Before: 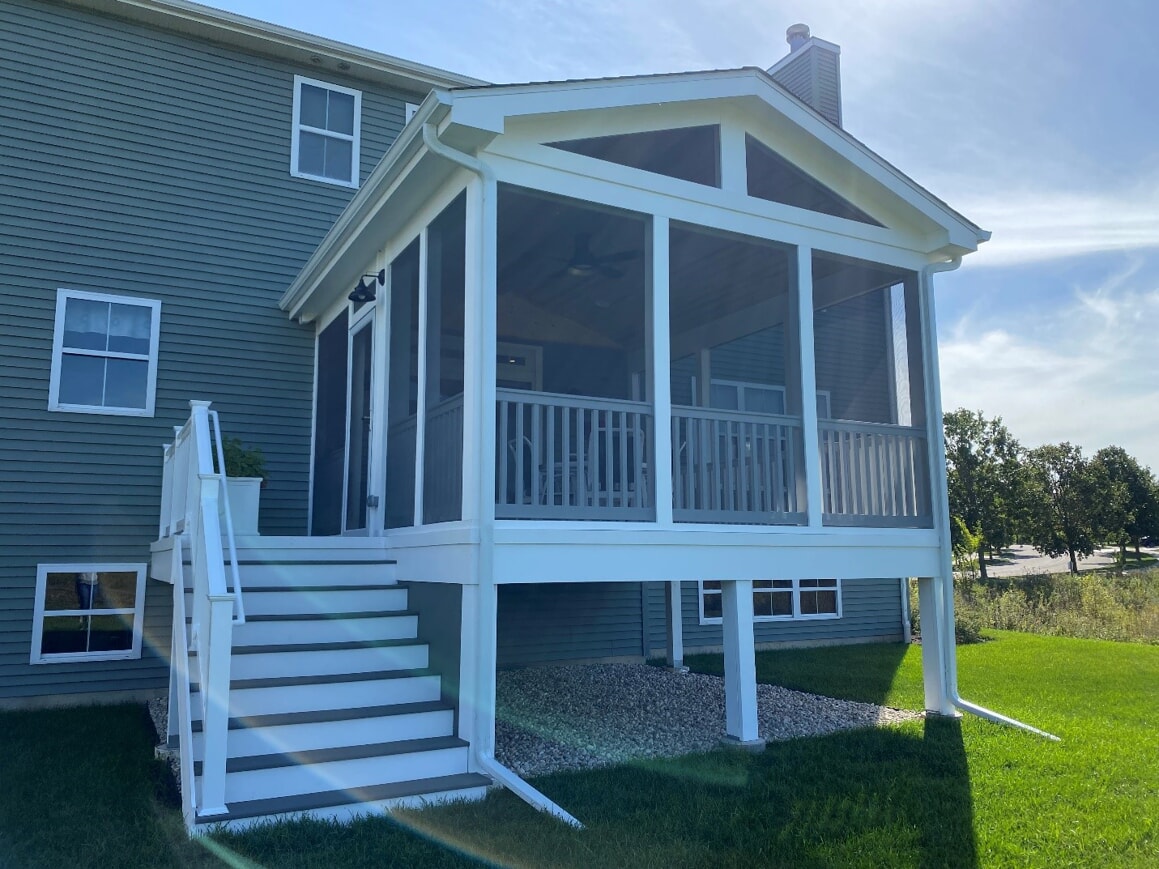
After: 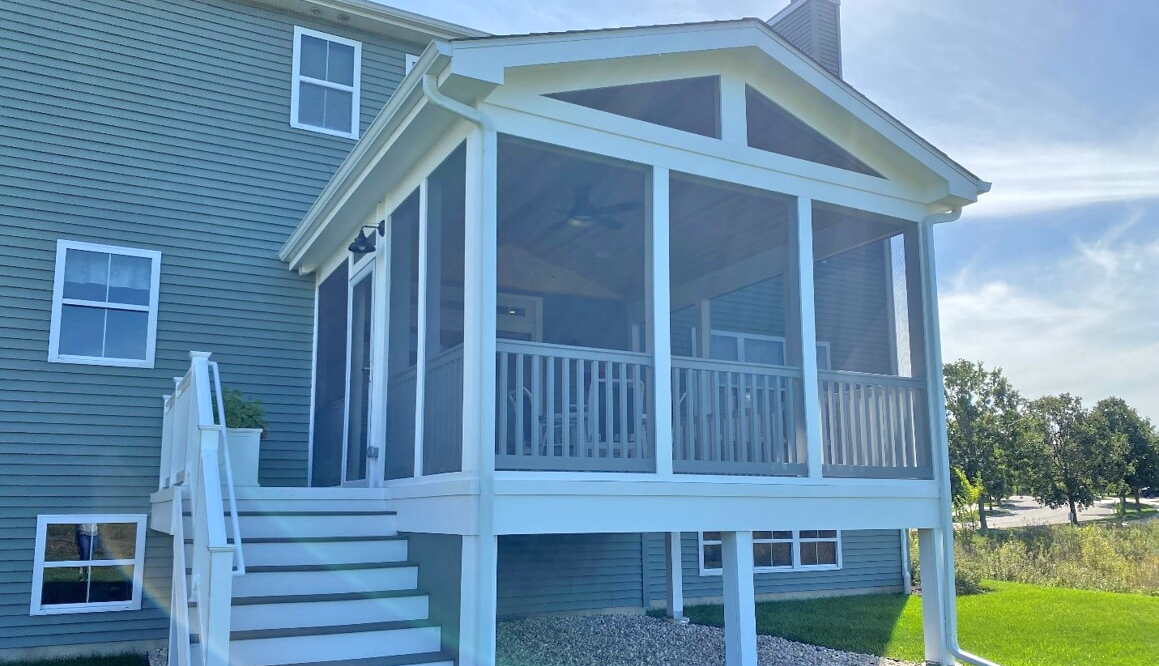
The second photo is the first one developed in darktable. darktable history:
crop: top 5.667%, bottom 17.637%
tone equalizer: -7 EV 0.15 EV, -6 EV 0.6 EV, -5 EV 1.15 EV, -4 EV 1.33 EV, -3 EV 1.15 EV, -2 EV 0.6 EV, -1 EV 0.15 EV, mask exposure compensation -0.5 EV
